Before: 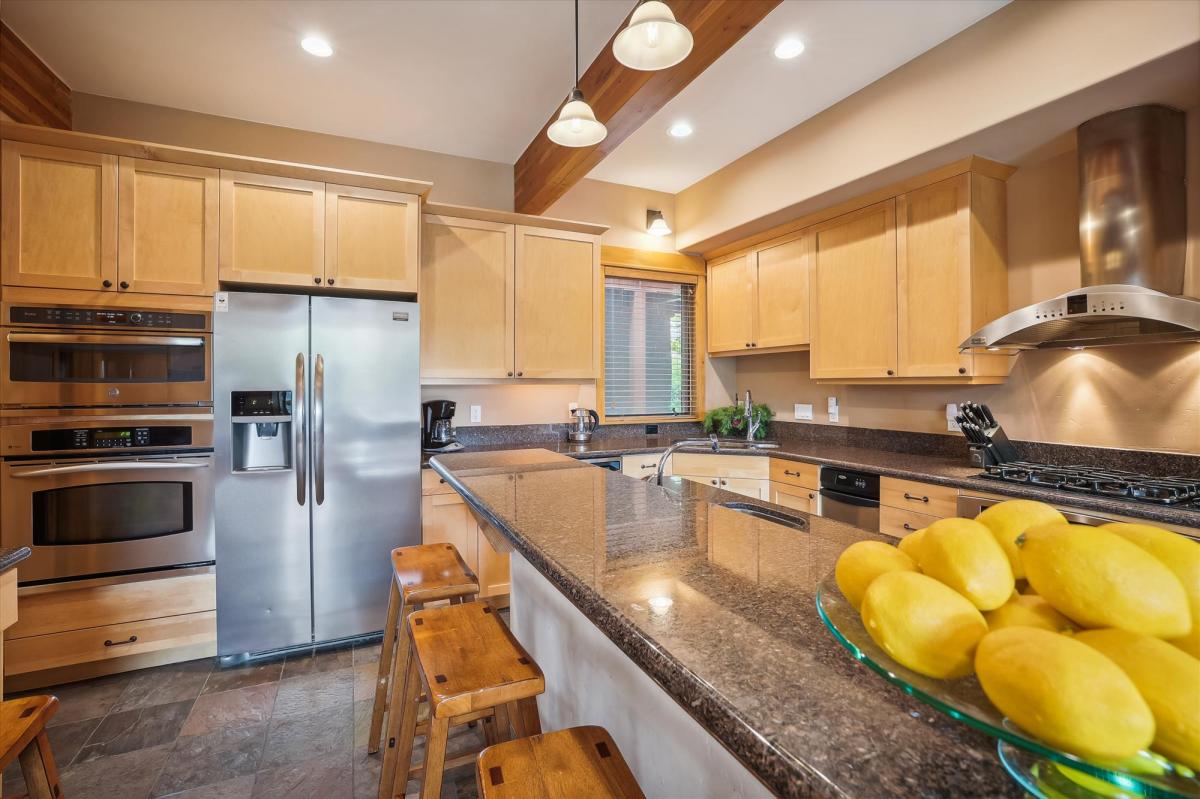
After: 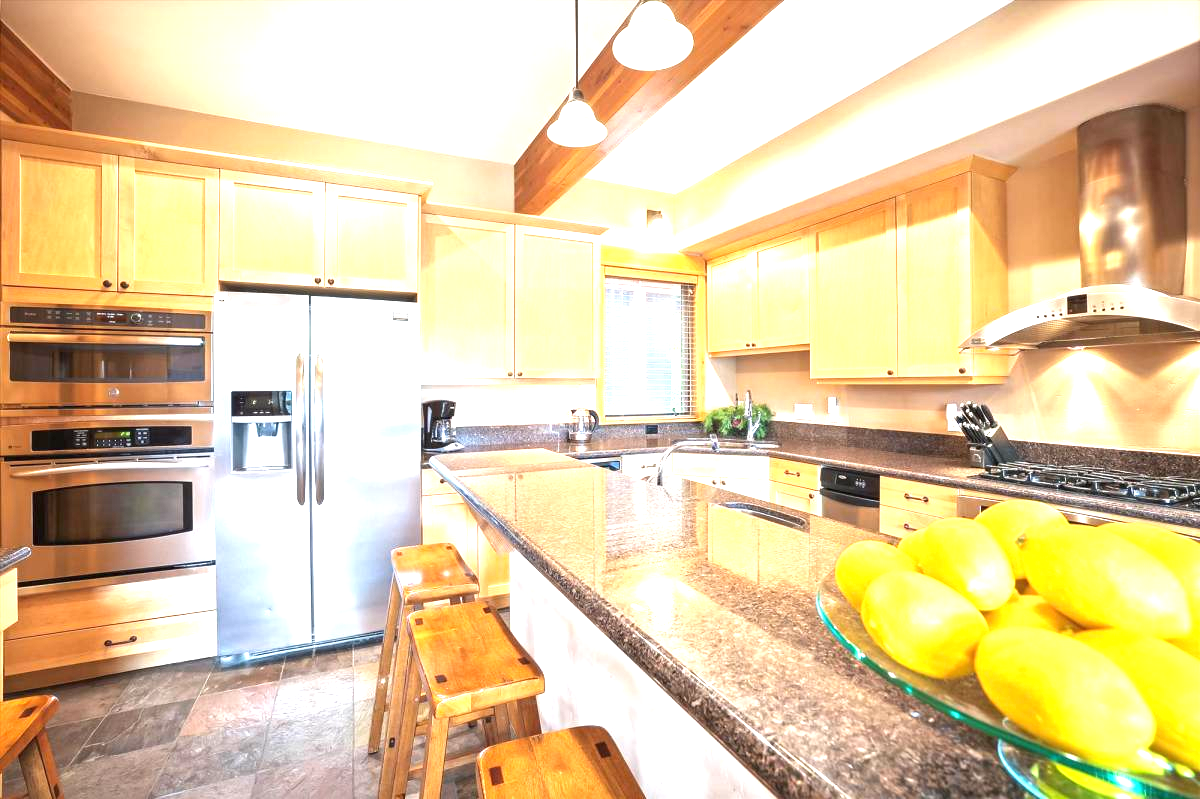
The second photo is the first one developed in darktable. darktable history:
exposure: black level correction 0, exposure 1.748 EV, compensate exposure bias true, compensate highlight preservation false
